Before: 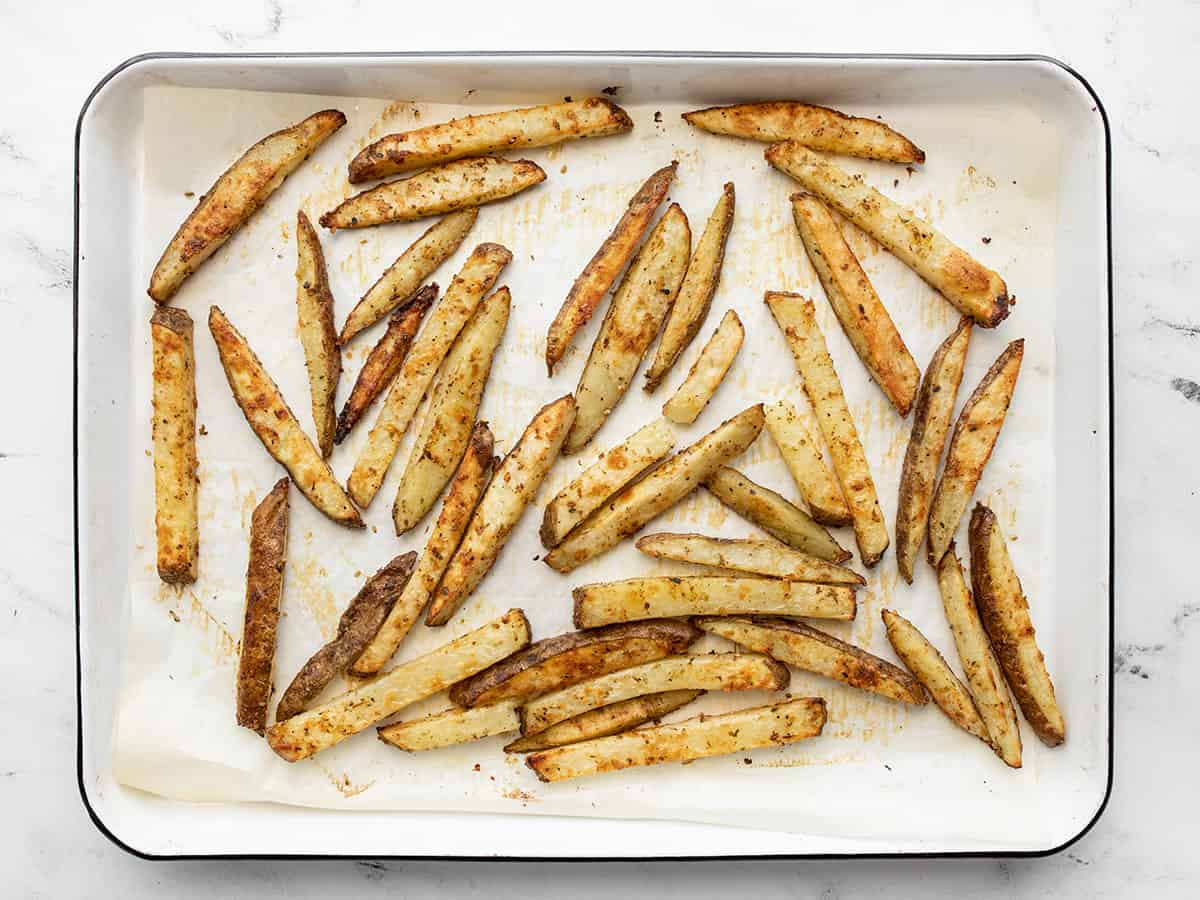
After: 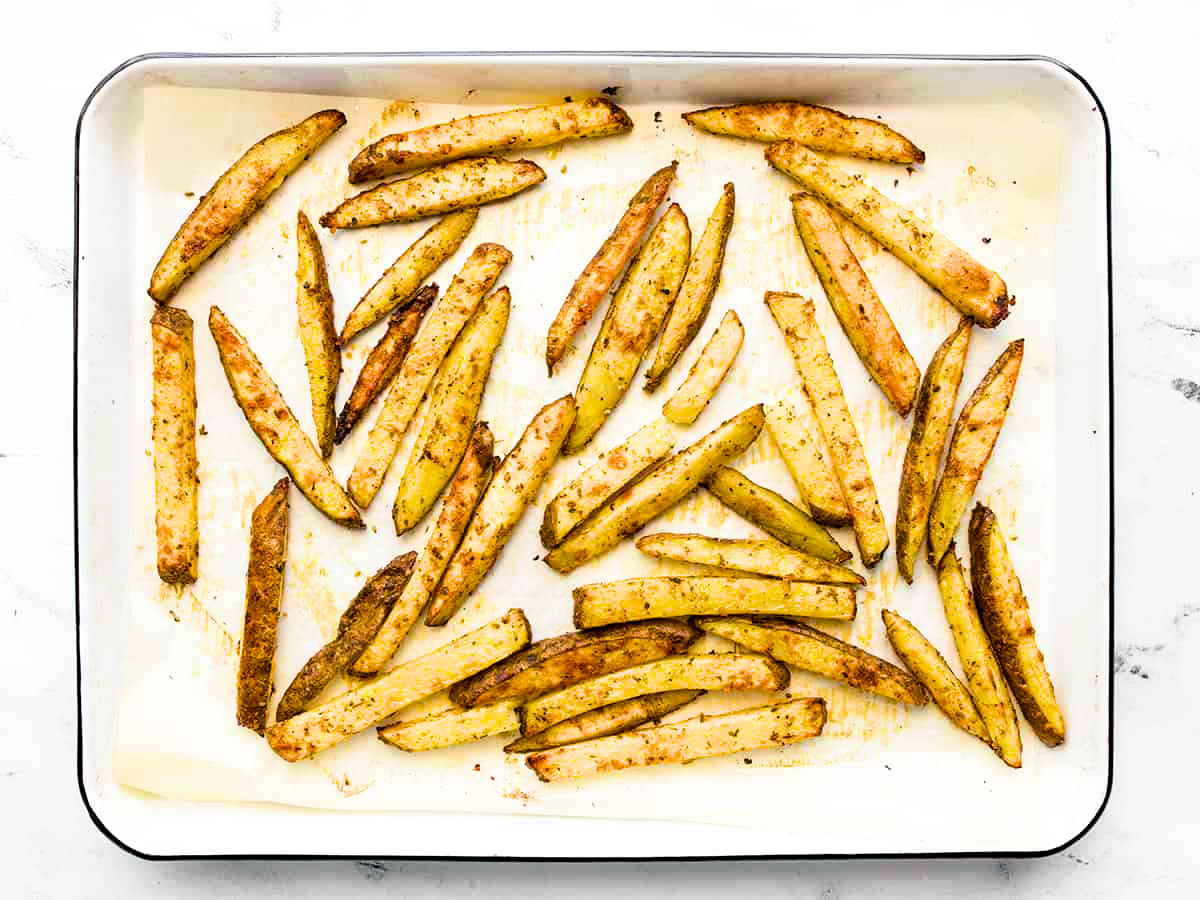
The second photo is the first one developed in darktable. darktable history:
color balance rgb: shadows lift › chroma 2.009%, shadows lift › hue 217.87°, perceptual saturation grading › global saturation 30.667%, perceptual brilliance grading › global brilliance 12.592%, global vibrance 39.955%
filmic rgb: middle gray luminance 21.71%, black relative exposure -14.05 EV, white relative exposure 2.98 EV, threshold 2.95 EV, target black luminance 0%, hardness 8.75, latitude 60.07%, contrast 1.212, highlights saturation mix 3.75%, shadows ↔ highlights balance 42.23%, enable highlight reconstruction true
